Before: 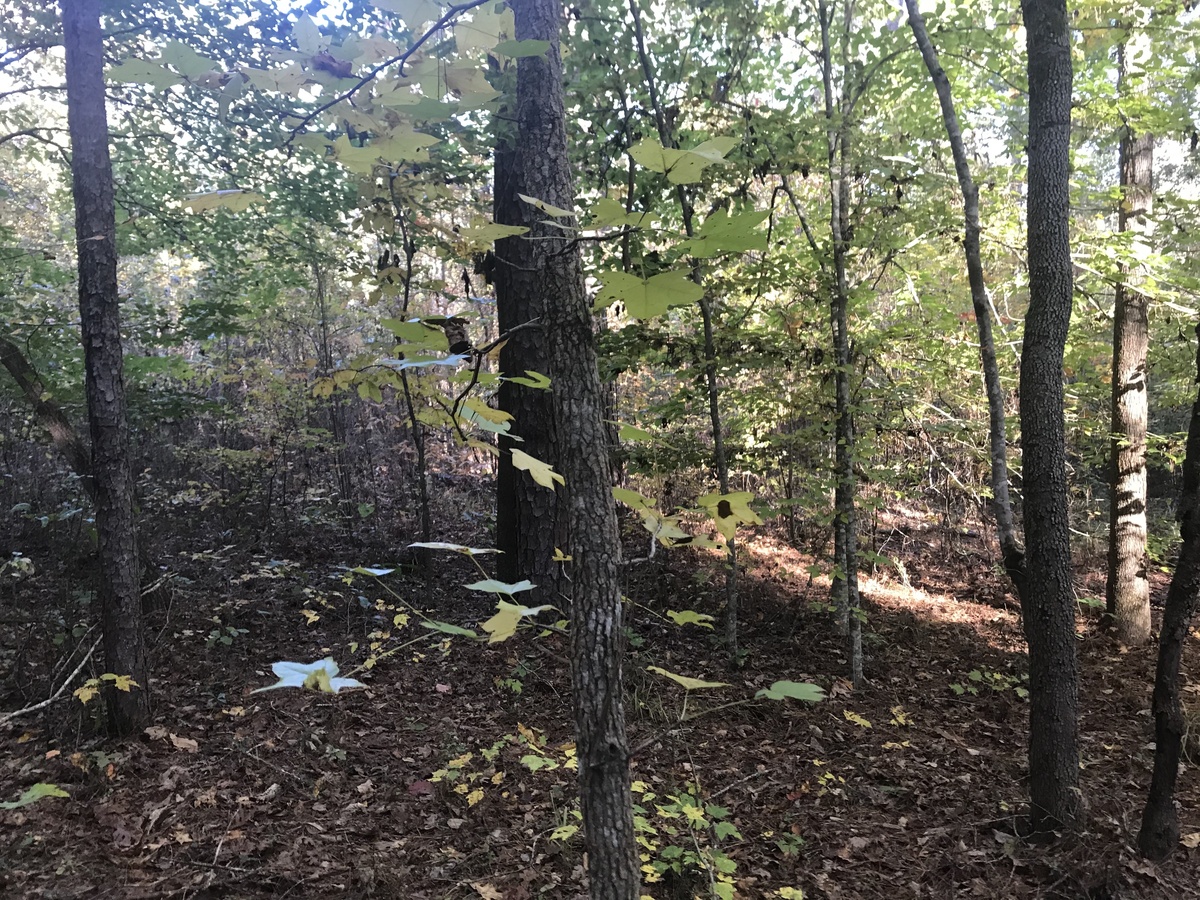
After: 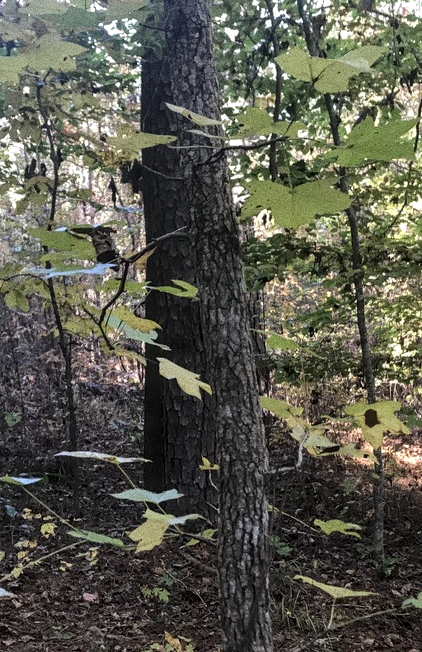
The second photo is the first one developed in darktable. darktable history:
fill light: on, module defaults
local contrast: detail 130%
crop and rotate: left 29.476%, top 10.214%, right 35.32%, bottom 17.333%
grain: coarseness 0.09 ISO, strength 40%
